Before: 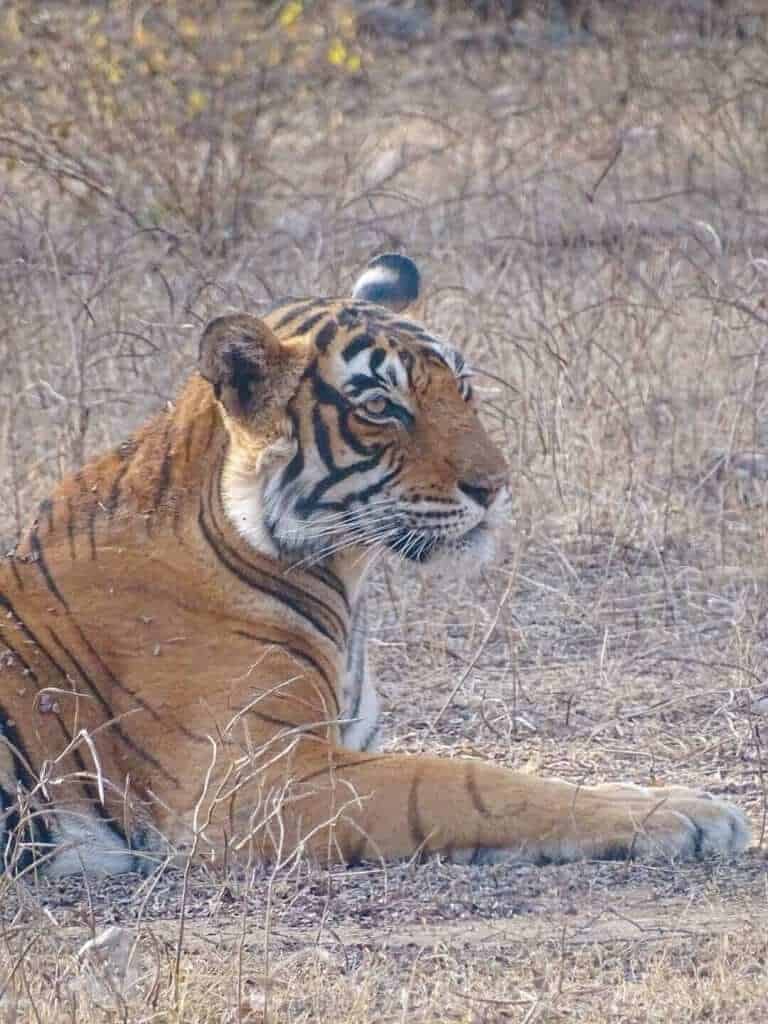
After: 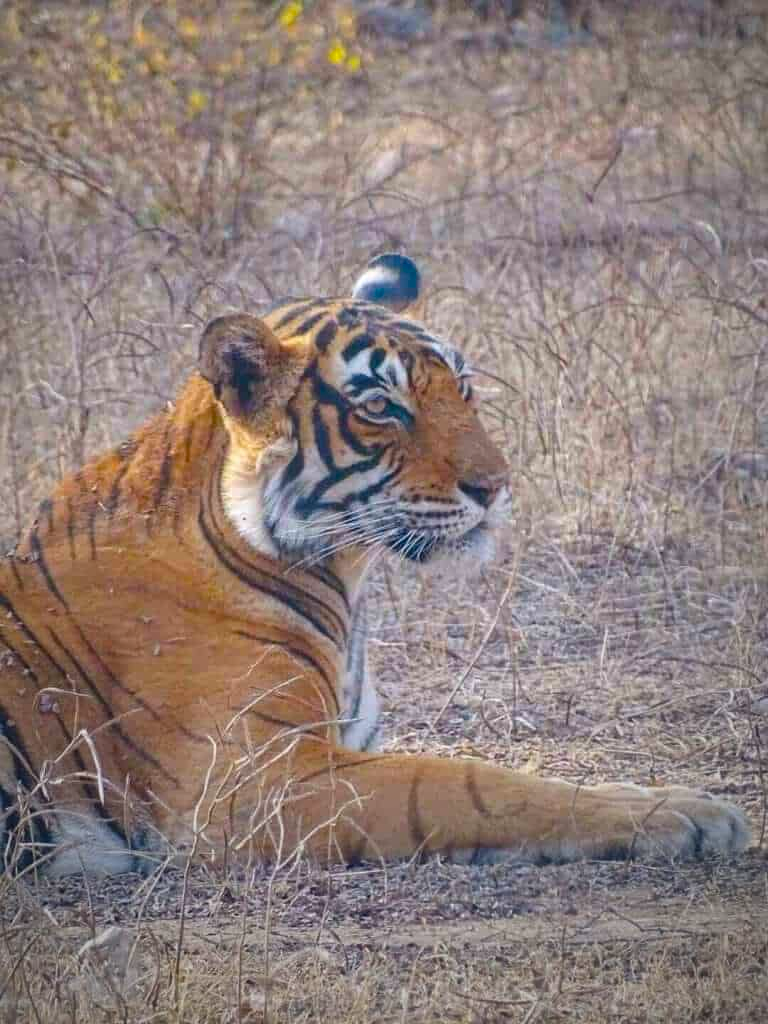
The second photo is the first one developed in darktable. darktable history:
shadows and highlights: low approximation 0.01, soften with gaussian
white balance: emerald 1
vignetting: fall-off start 72.14%, fall-off radius 108.07%, brightness -0.713, saturation -0.488, center (-0.054, -0.359), width/height ratio 0.729
color balance rgb: linear chroma grading › global chroma 15%, perceptual saturation grading › global saturation 30%
